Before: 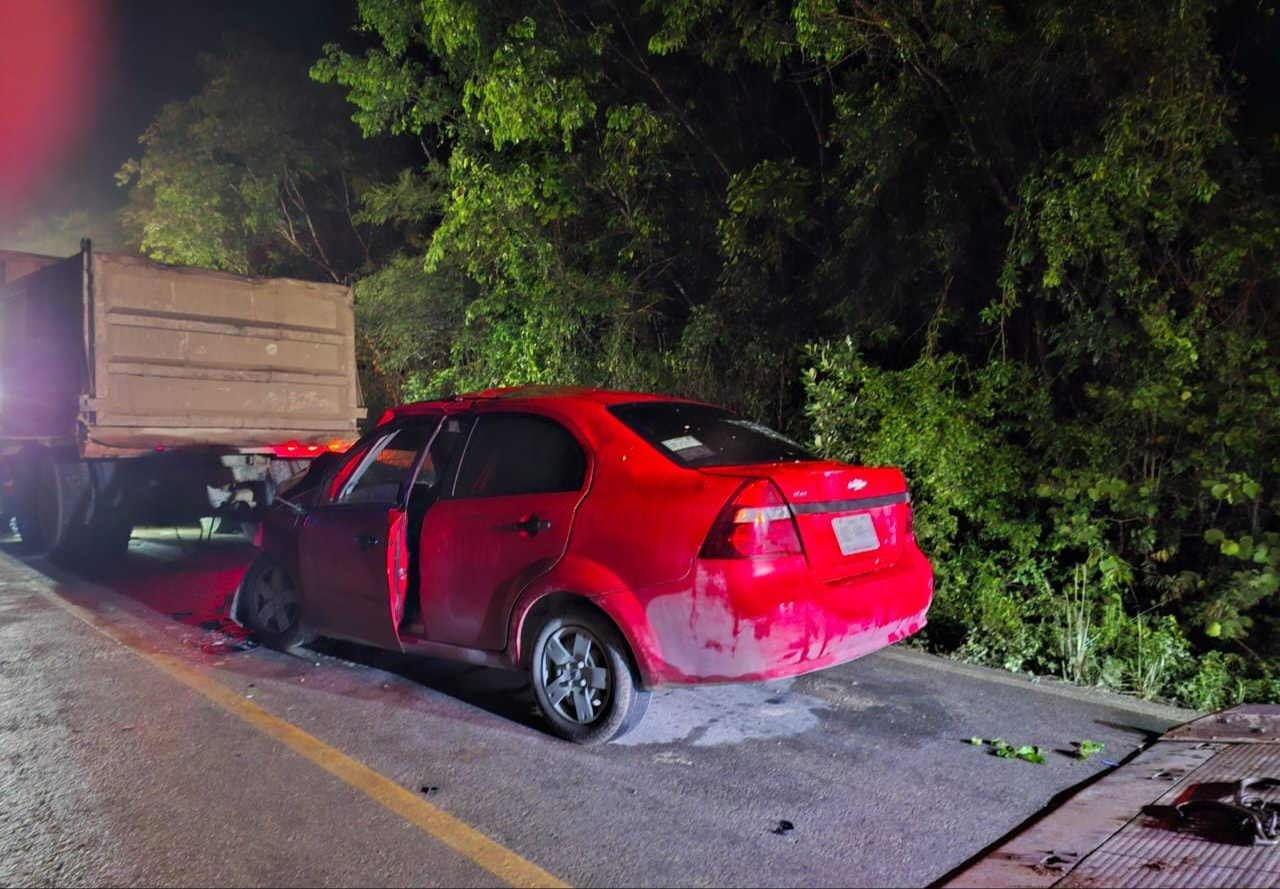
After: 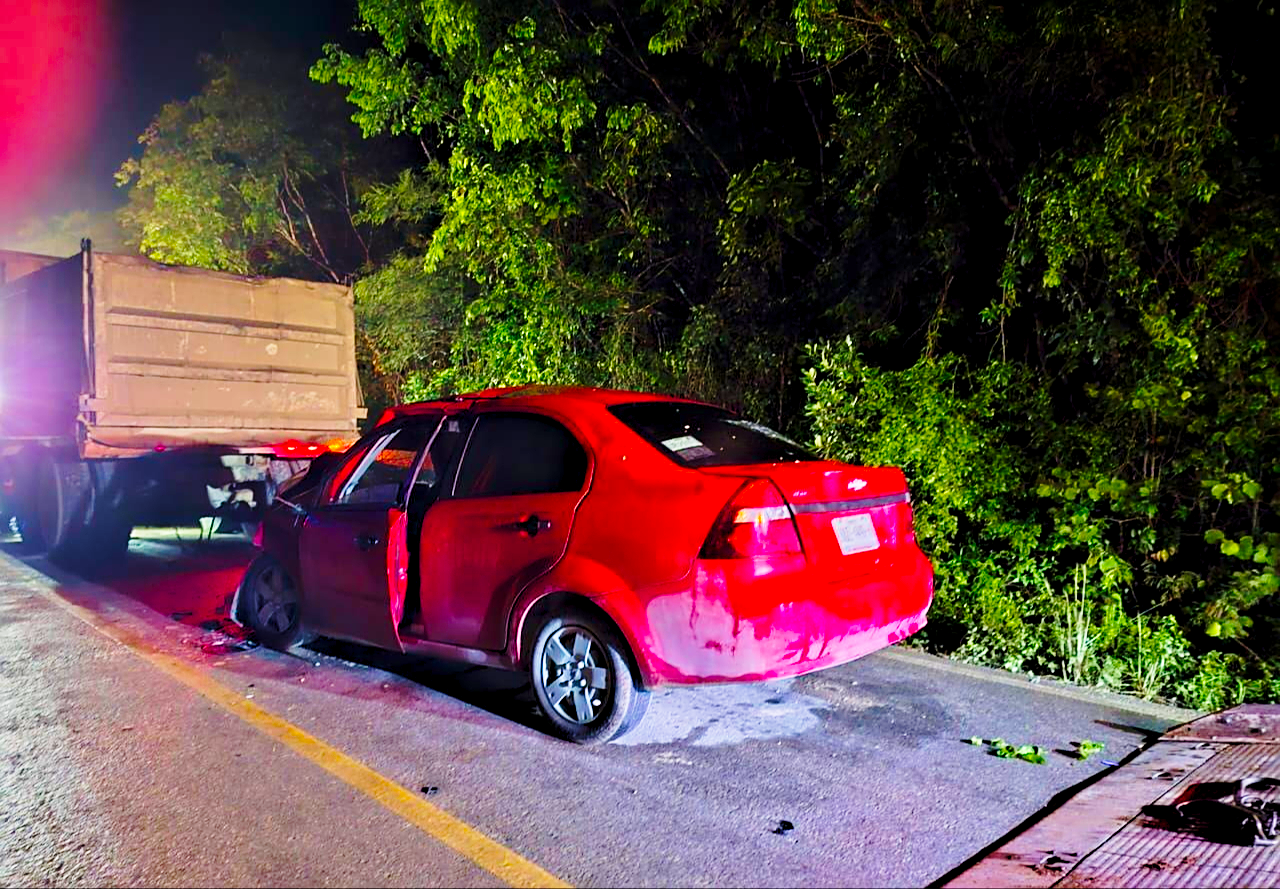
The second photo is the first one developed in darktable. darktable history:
base curve: curves: ch0 [(0, 0) (0.028, 0.03) (0.121, 0.232) (0.46, 0.748) (0.859, 0.968) (1, 1)], preserve colors none
velvia: on, module defaults
color balance rgb: global offset › luminance -0.477%, linear chroma grading › global chroma 14.993%, perceptual saturation grading › global saturation 11.378%, global vibrance 20%
sharpen: on, module defaults
